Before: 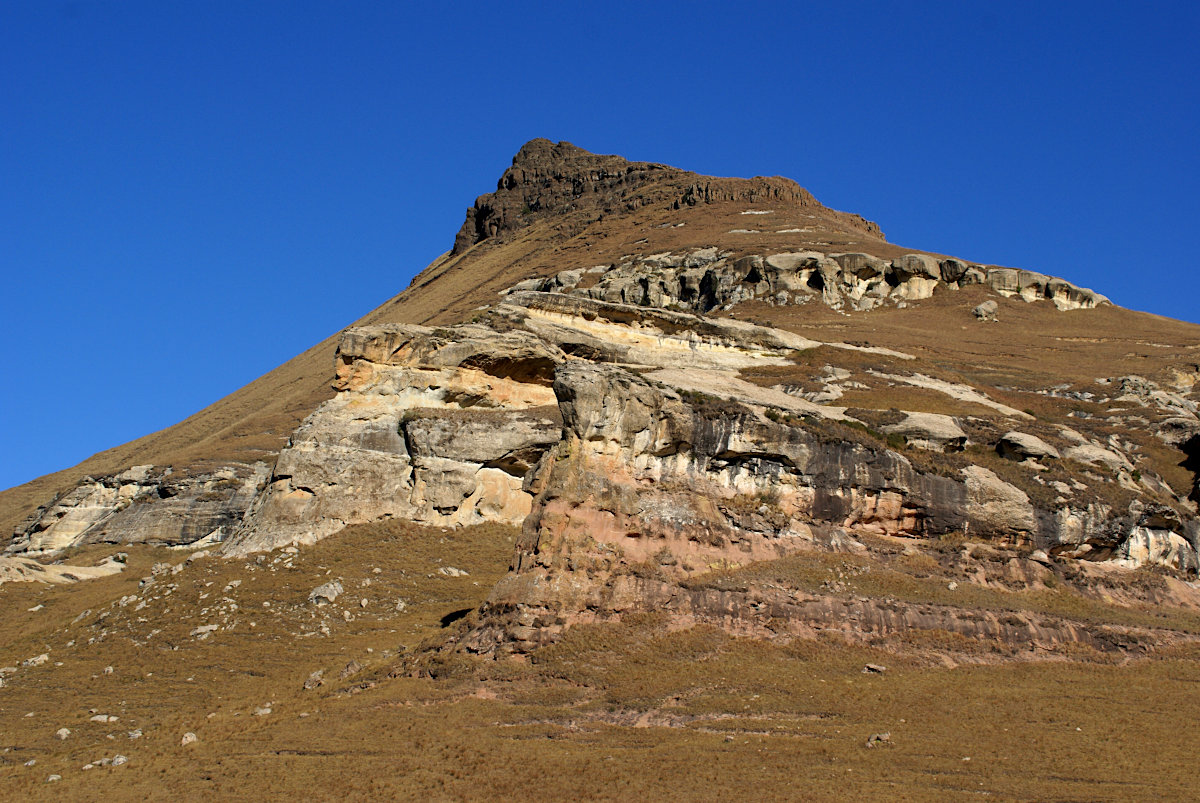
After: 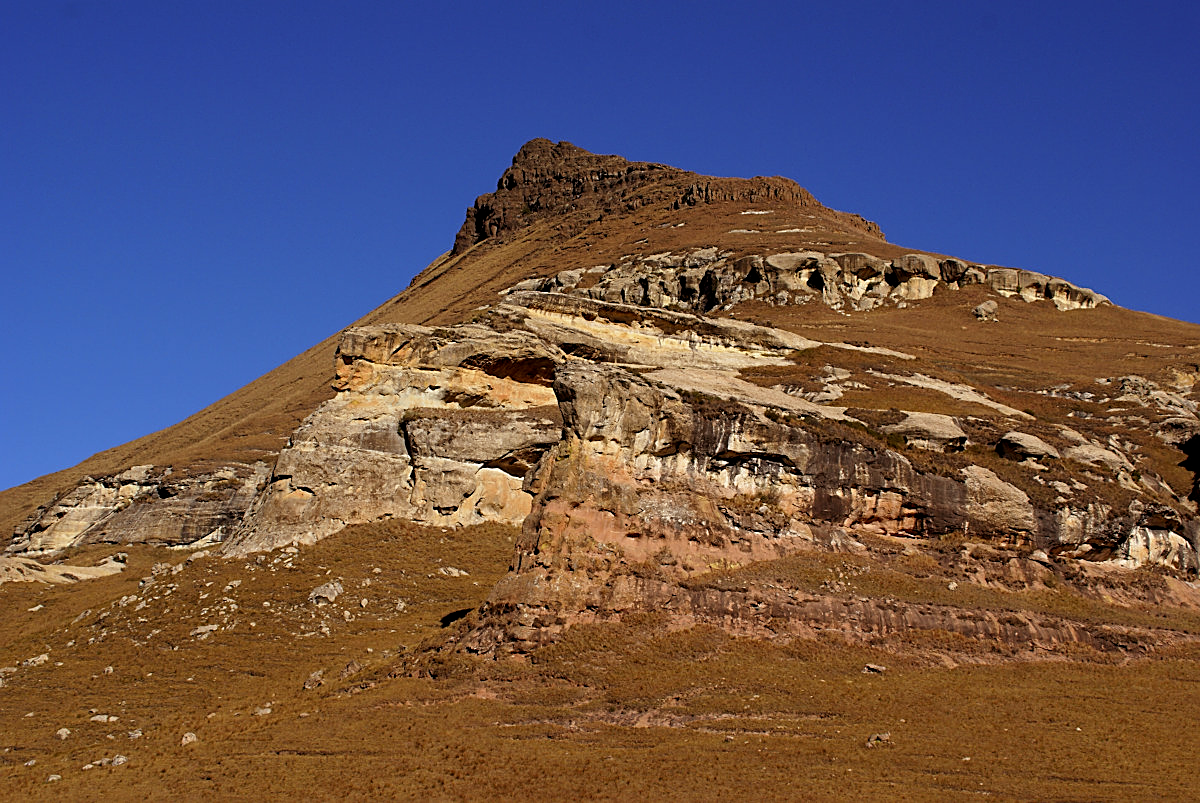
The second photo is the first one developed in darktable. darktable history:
rgb levels: mode RGB, independent channels, levels [[0, 0.5, 1], [0, 0.521, 1], [0, 0.536, 1]]
sharpen: on, module defaults
exposure: black level correction 0.001, exposure -0.2 EV, compensate highlight preservation false
